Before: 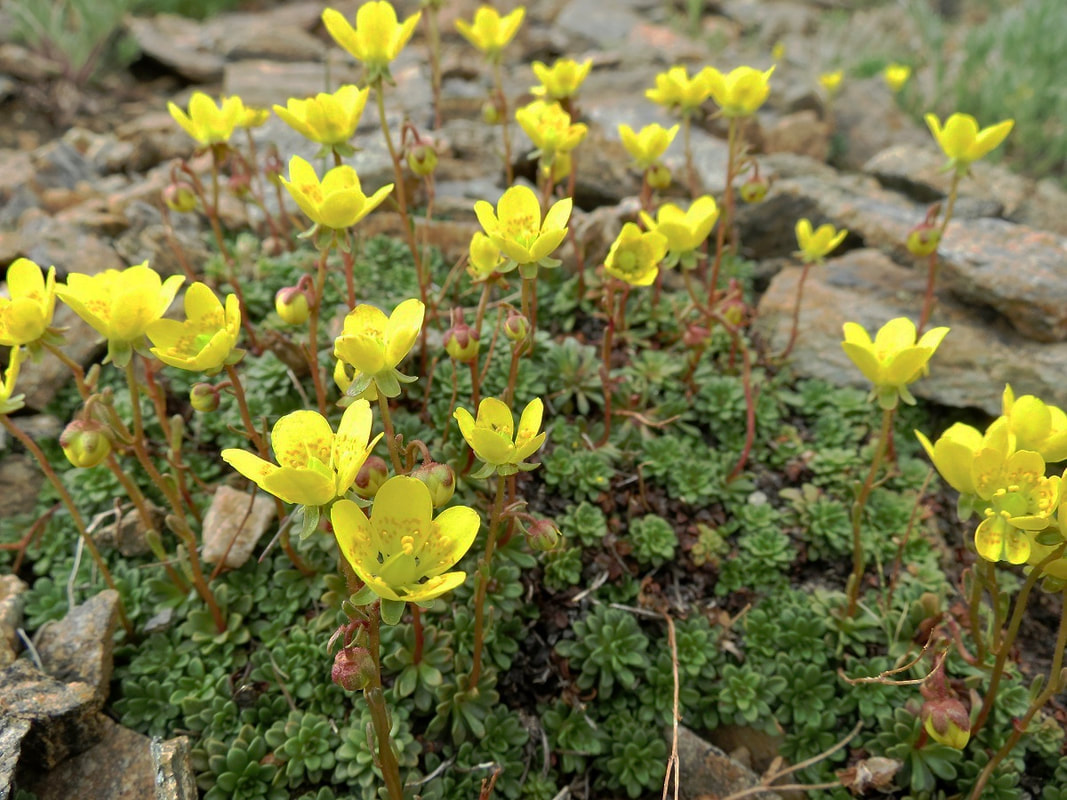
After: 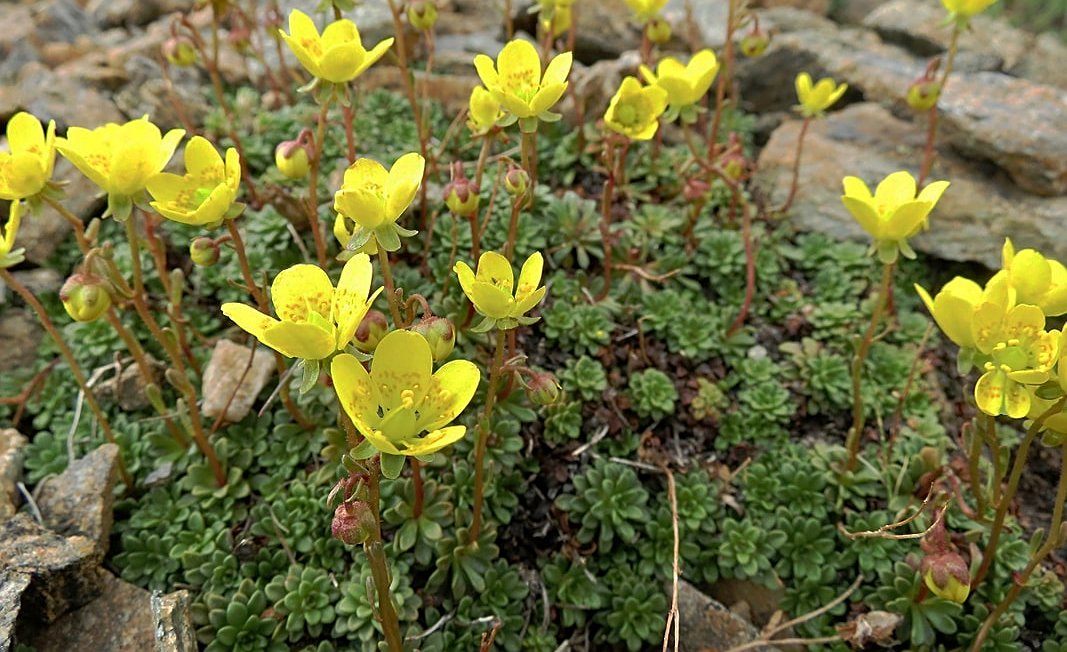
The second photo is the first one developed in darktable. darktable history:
sharpen: on, module defaults
crop and rotate: top 18.47%
